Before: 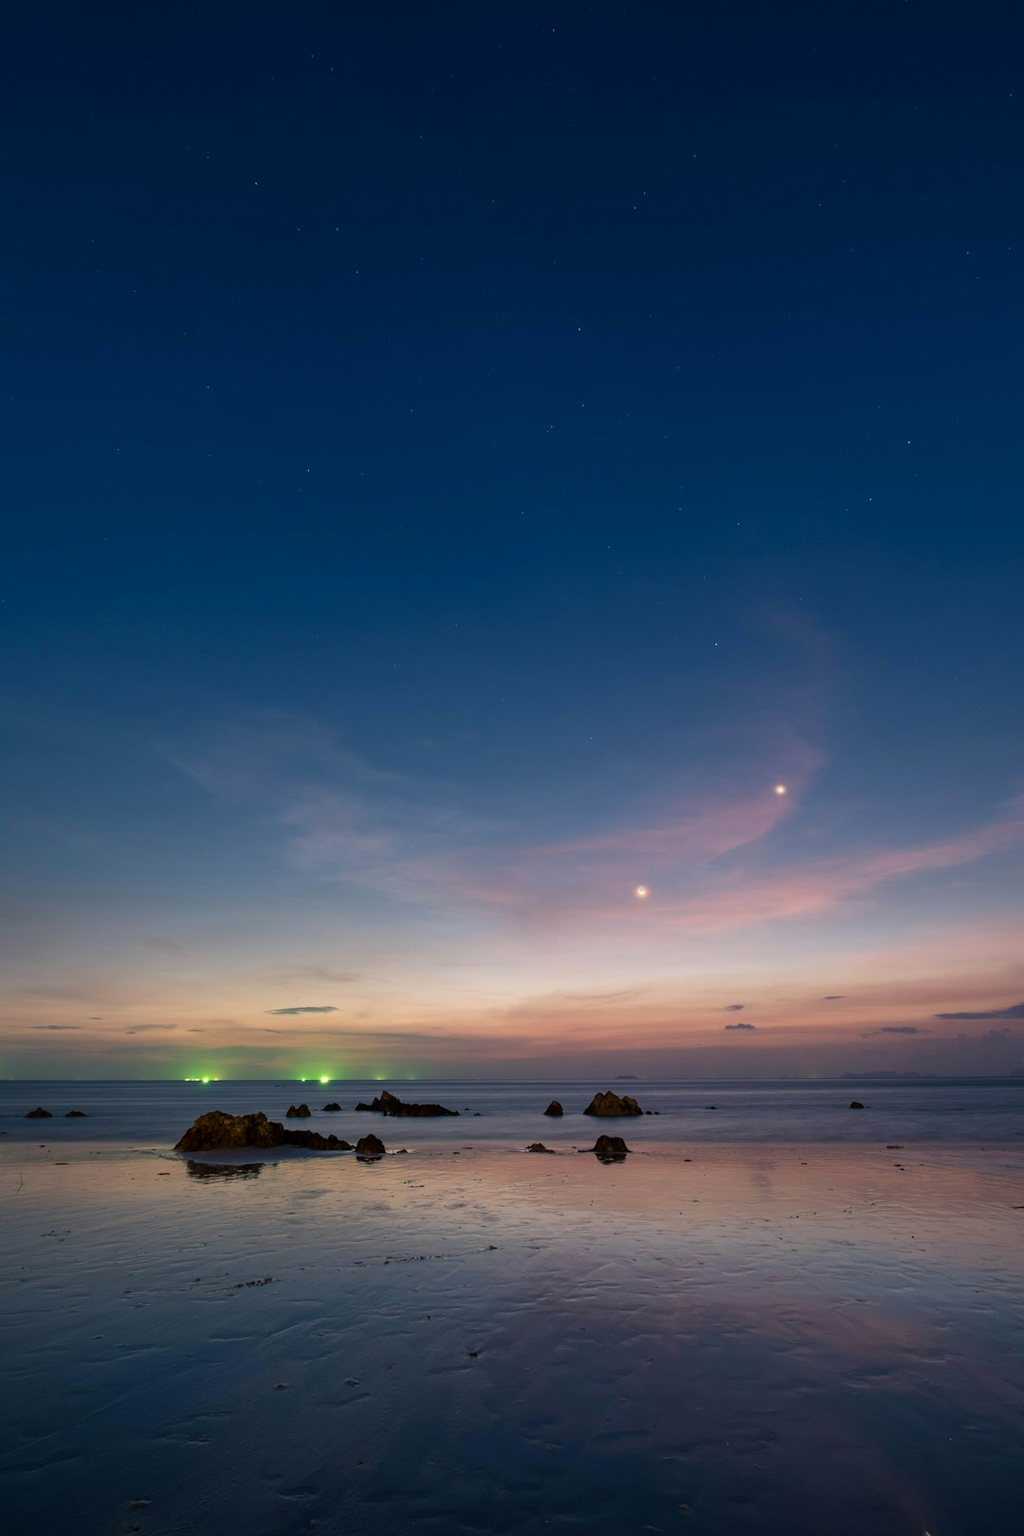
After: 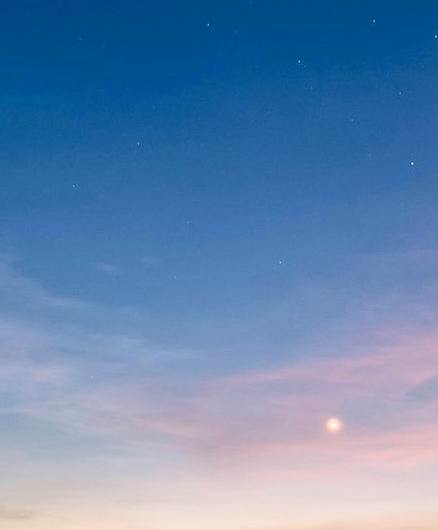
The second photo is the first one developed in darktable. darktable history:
contrast brightness saturation: contrast 0.24, brightness 0.091
tone equalizer: -7 EV 0.149 EV, -6 EV 0.568 EV, -5 EV 1.14 EV, -4 EV 1.33 EV, -3 EV 1.17 EV, -2 EV 0.6 EV, -1 EV 0.157 EV, mask exposure compensation -0.497 EV
exposure: exposure -0.046 EV, compensate highlight preservation false
crop: left 31.763%, top 31.904%, right 27.652%, bottom 35.322%
